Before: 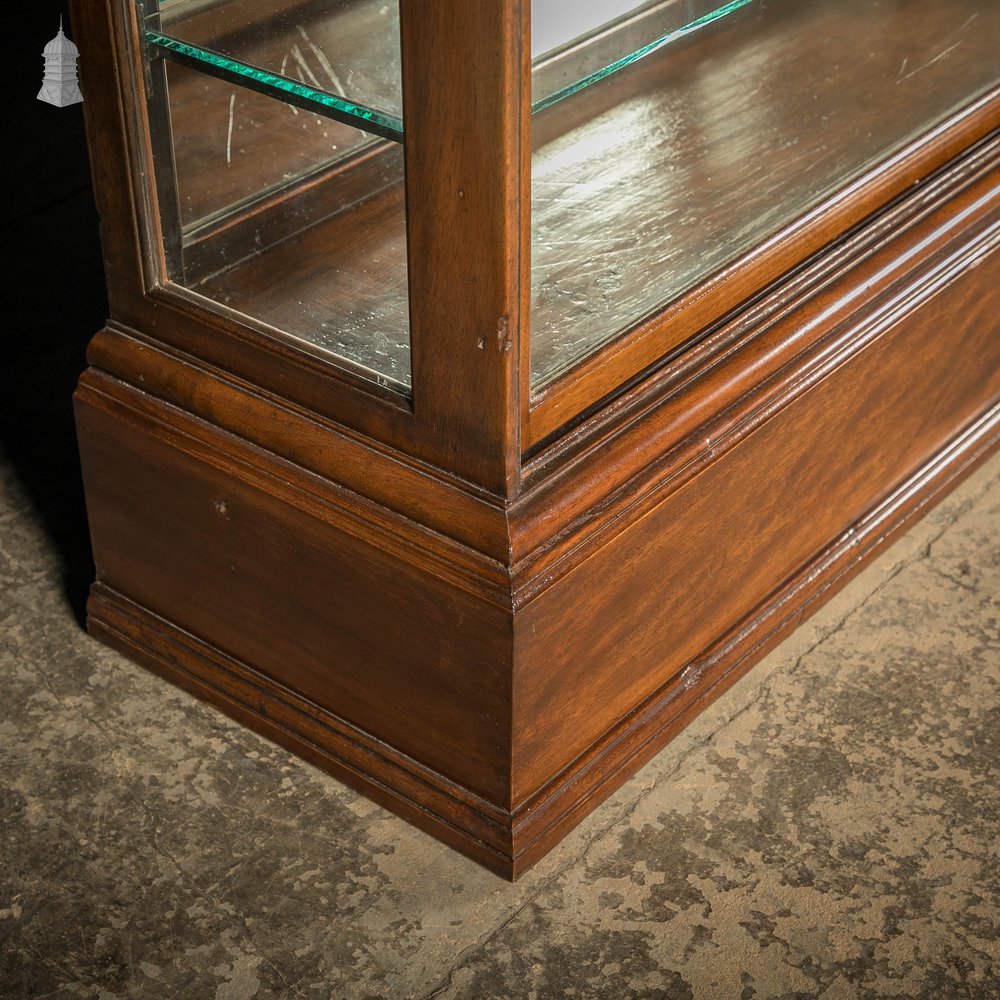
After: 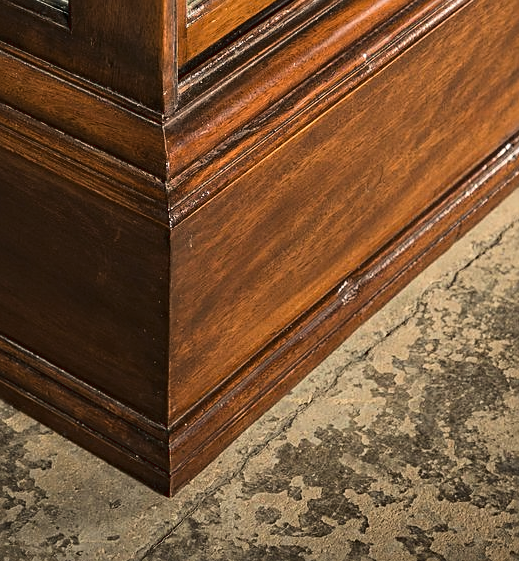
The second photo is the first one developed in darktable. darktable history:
tone curve: curves: ch0 [(0, 0) (0.003, 0.025) (0.011, 0.025) (0.025, 0.025) (0.044, 0.026) (0.069, 0.033) (0.1, 0.053) (0.136, 0.078) (0.177, 0.108) (0.224, 0.153) (0.277, 0.213) (0.335, 0.286) (0.399, 0.372) (0.468, 0.467) (0.543, 0.565) (0.623, 0.675) (0.709, 0.775) (0.801, 0.863) (0.898, 0.936) (1, 1)], color space Lab, linked channels, preserve colors none
sharpen: on, module defaults
shadows and highlights: shadows 25.46, highlights -26.15
crop: left 34.382%, top 38.505%, right 13.689%, bottom 5.329%
haze removal: compatibility mode true, adaptive false
